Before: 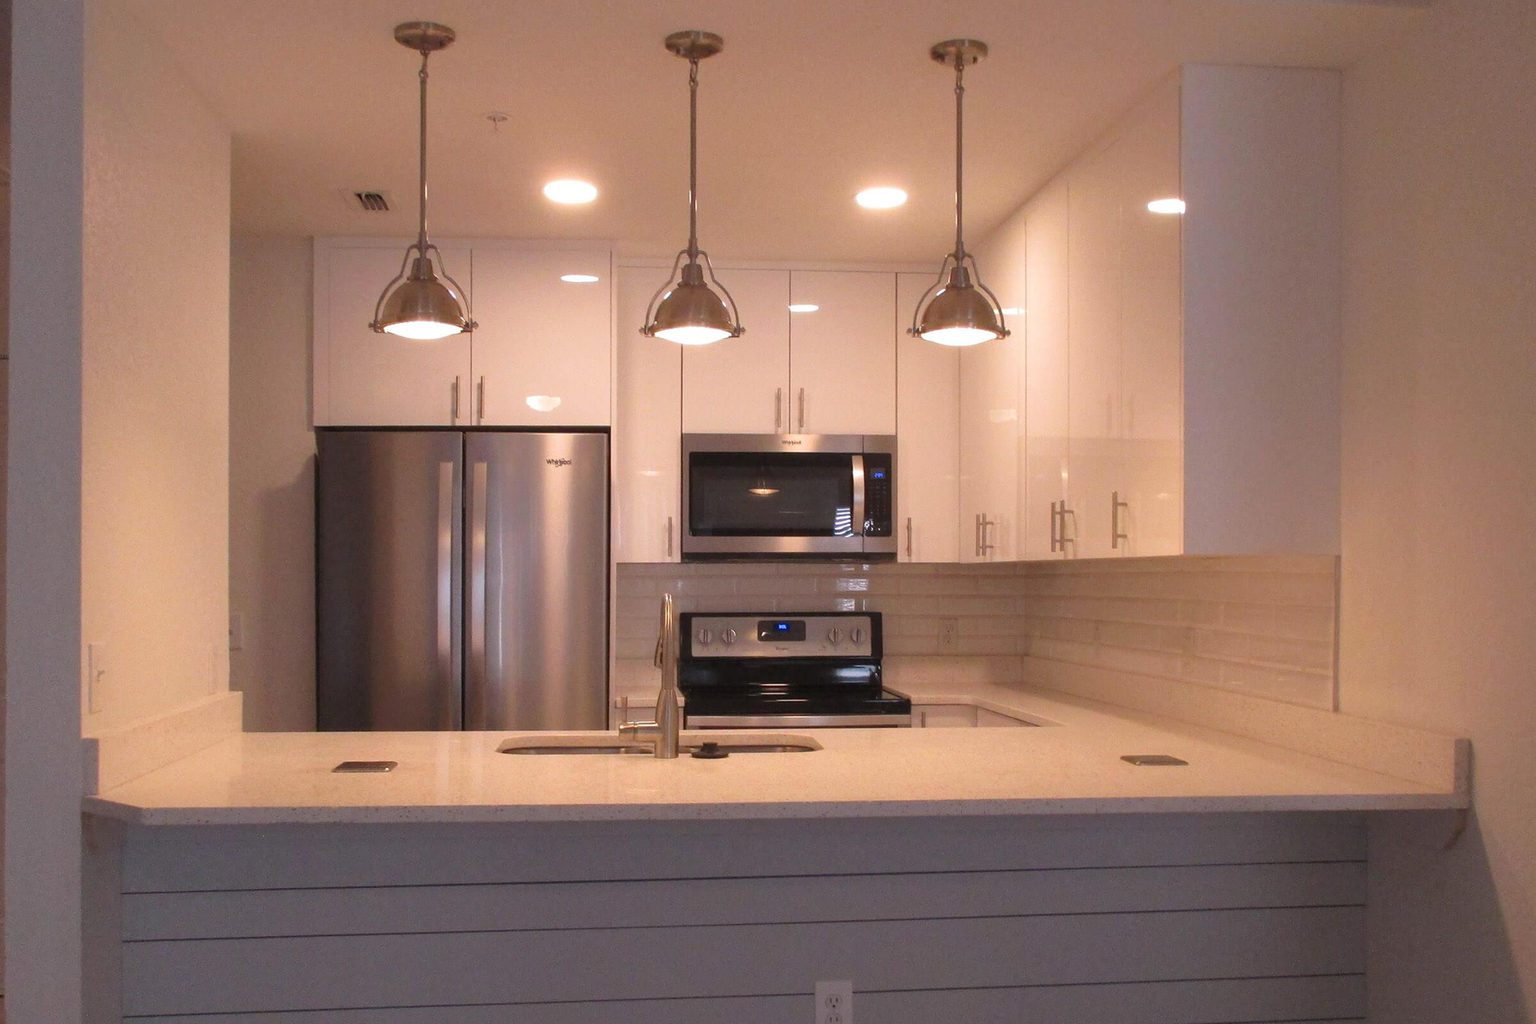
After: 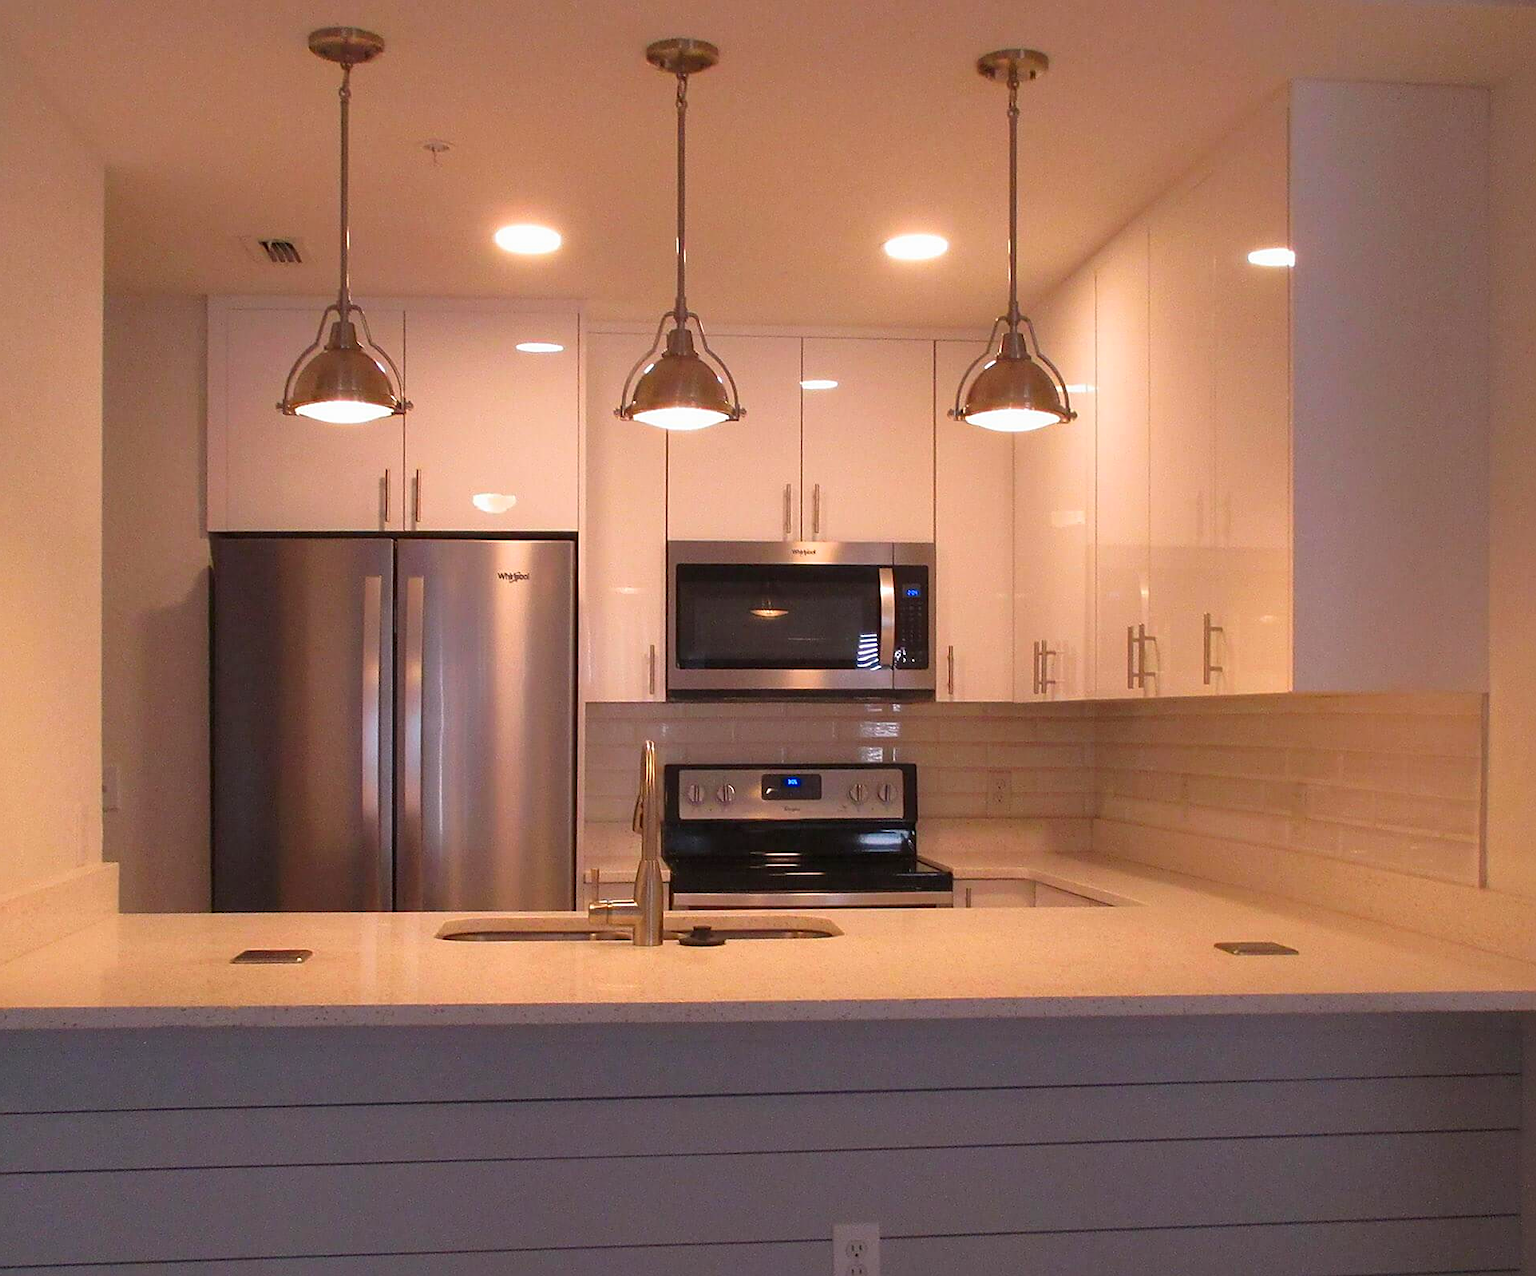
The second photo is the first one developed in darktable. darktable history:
crop and rotate: left 9.597%, right 10.195%
exposure: exposure -0.05 EV
sharpen: on, module defaults
contrast brightness saturation: brightness -0.02, saturation 0.35
tone equalizer: on, module defaults
